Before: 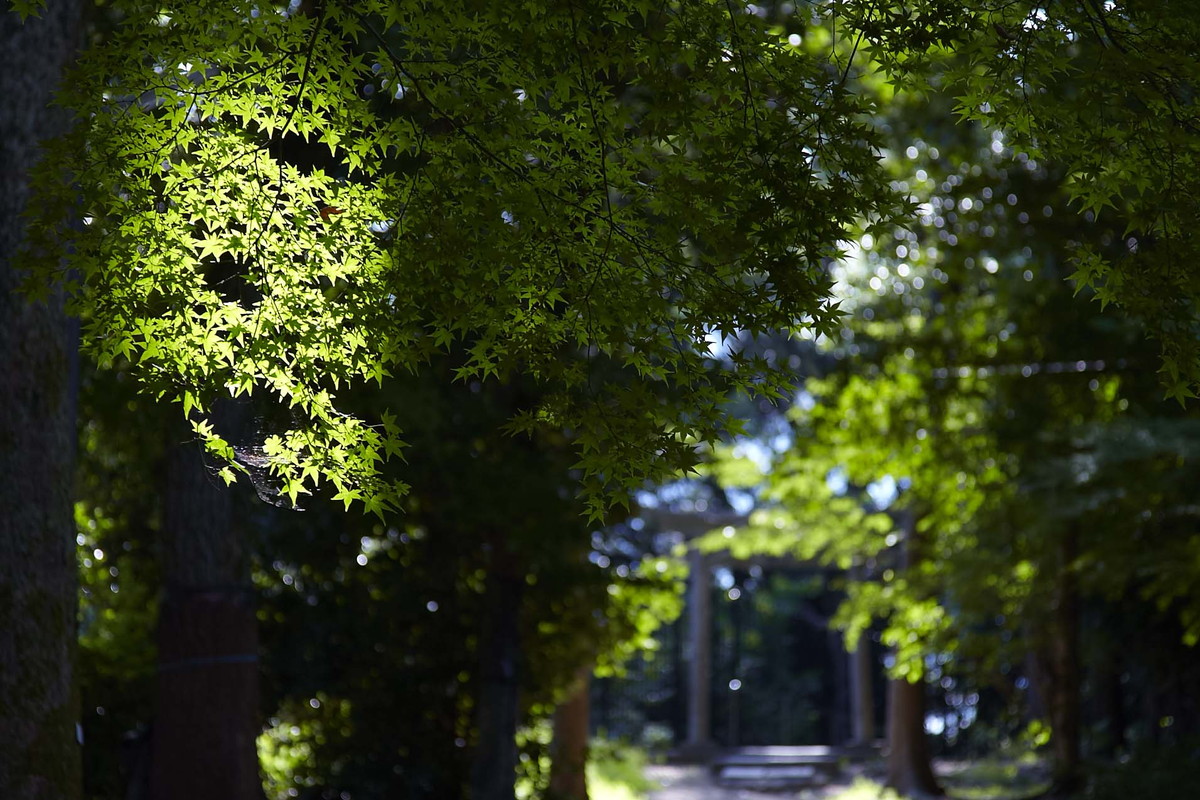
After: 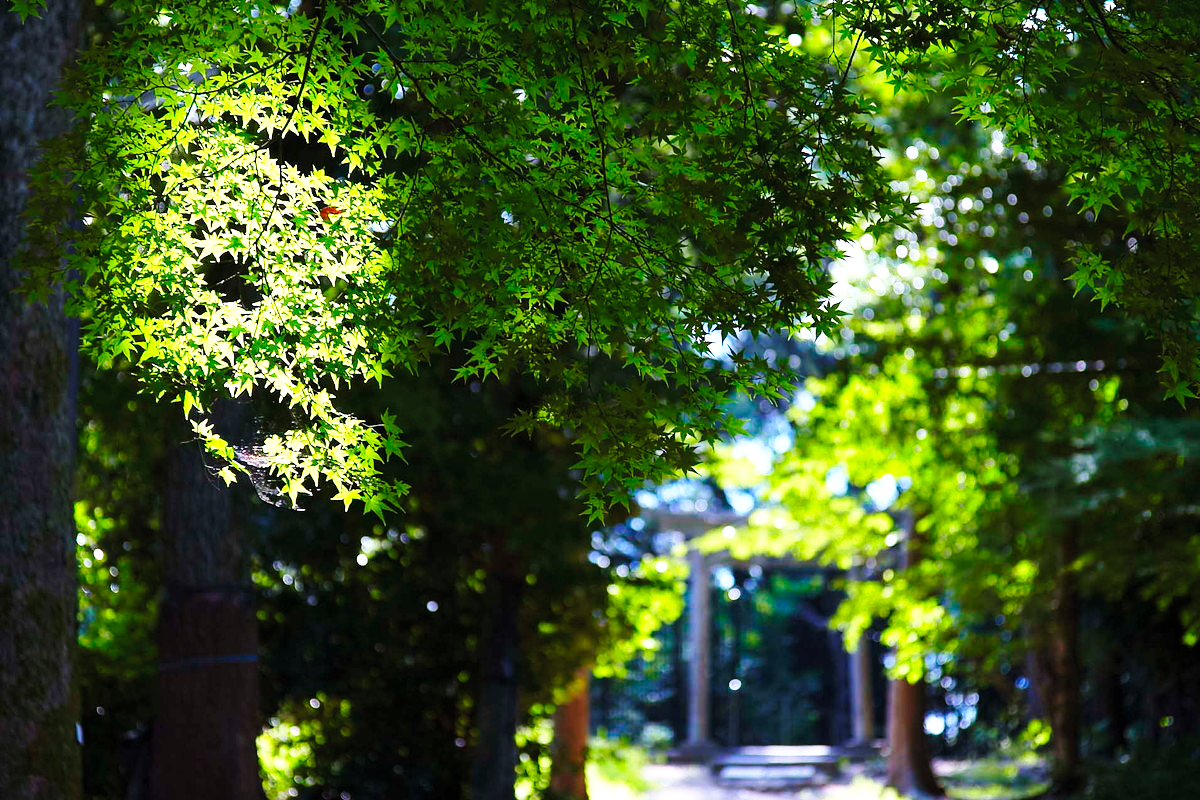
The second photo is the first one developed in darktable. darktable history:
contrast brightness saturation: brightness 0.09, saturation 0.19
base curve: curves: ch0 [(0, 0) (0.028, 0.03) (0.121, 0.232) (0.46, 0.748) (0.859, 0.968) (1, 1)], preserve colors none
exposure: exposure 0.657 EV, compensate highlight preservation false
